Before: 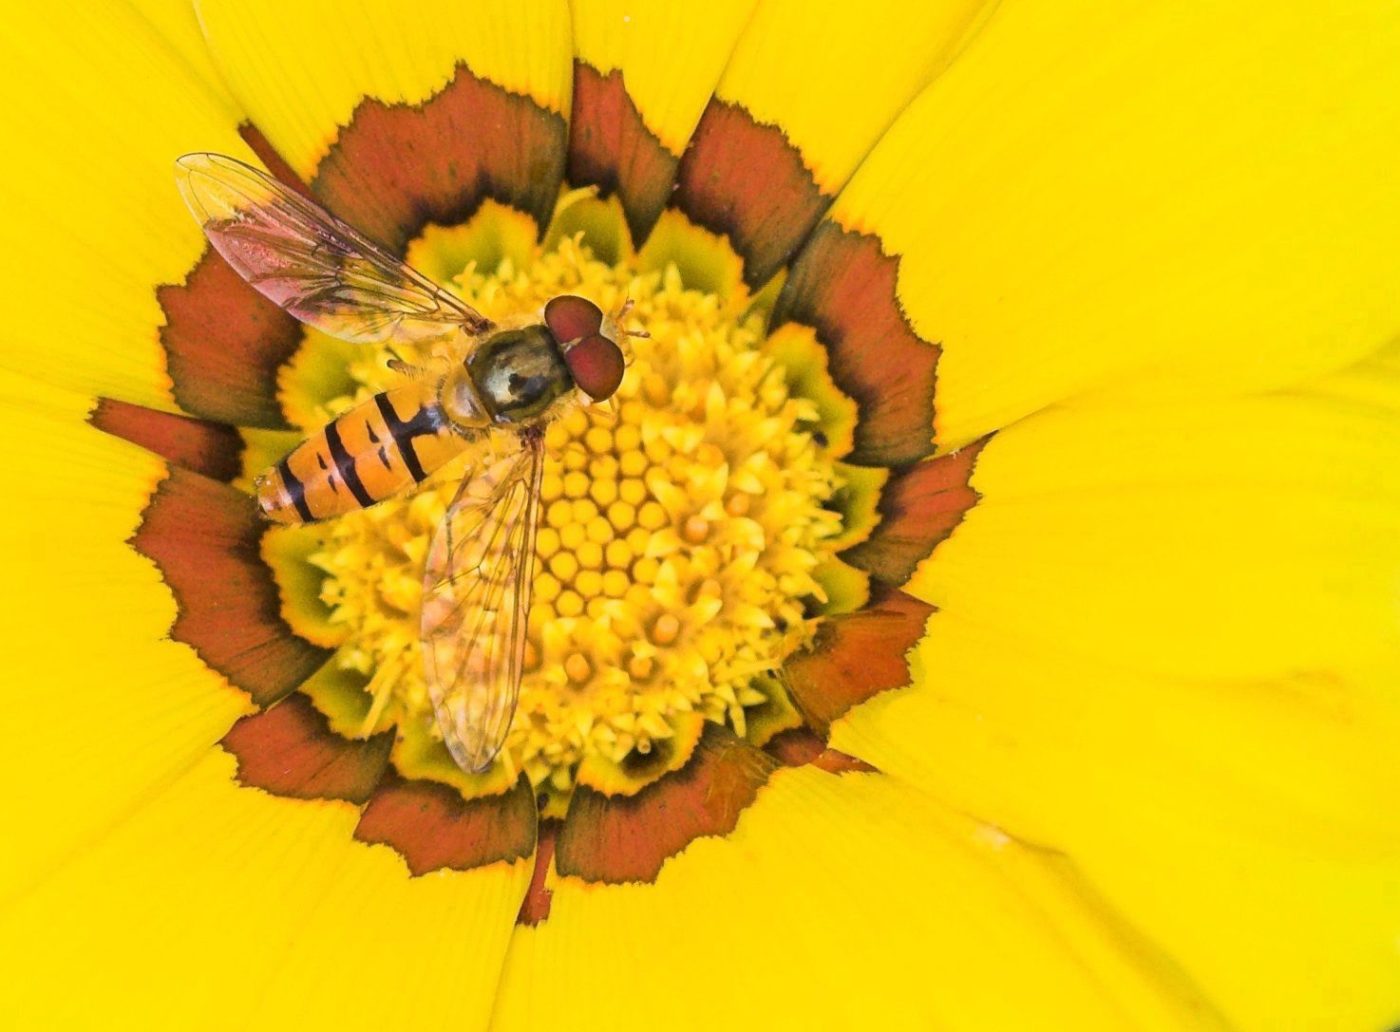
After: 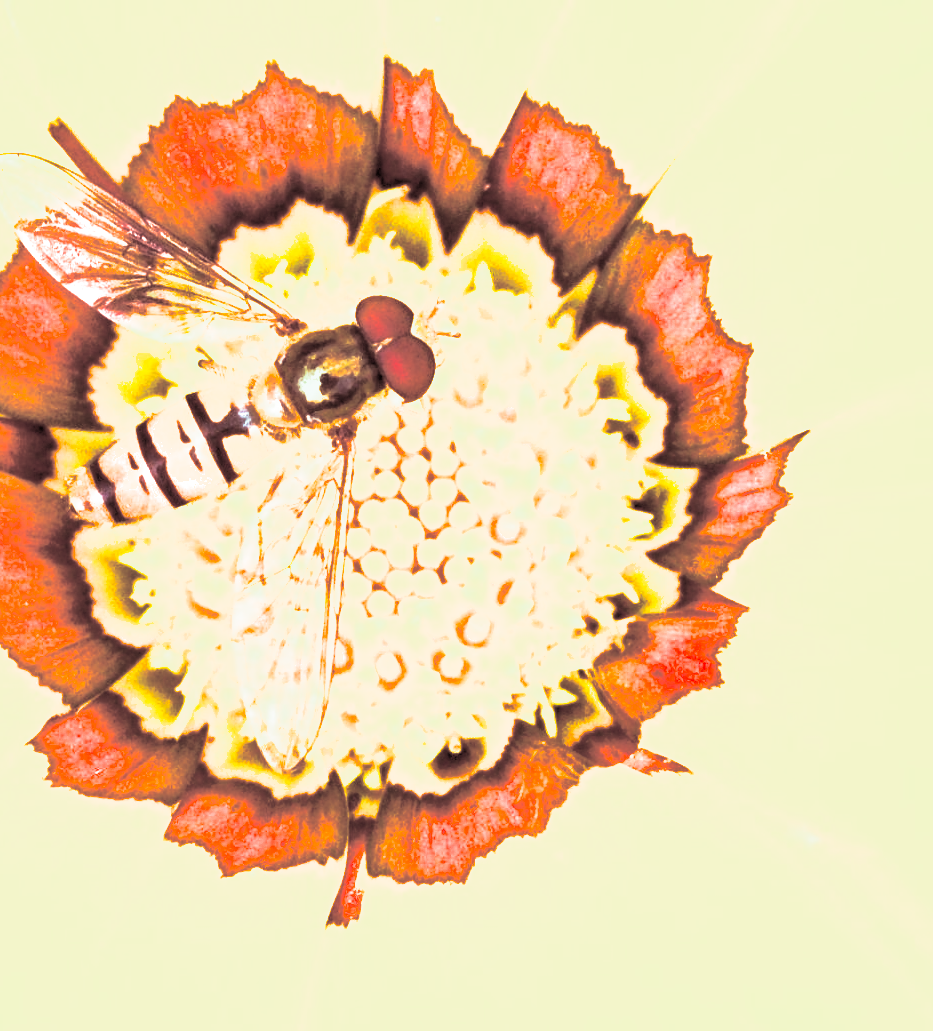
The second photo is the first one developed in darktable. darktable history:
tone curve: curves: ch0 [(0, 0.01) (0.037, 0.032) (0.131, 0.108) (0.275, 0.256) (0.483, 0.512) (0.61, 0.665) (0.696, 0.742) (0.792, 0.819) (0.911, 0.925) (0.997, 0.995)]; ch1 [(0, 0) (0.308, 0.29) (0.425, 0.411) (0.492, 0.488) (0.505, 0.503) (0.527, 0.531) (0.568, 0.594) (0.683, 0.702) (0.746, 0.77) (1, 1)]; ch2 [(0, 0) (0.246, 0.233) (0.36, 0.352) (0.415, 0.415) (0.485, 0.487) (0.502, 0.504) (0.525, 0.523) (0.539, 0.553) (0.587, 0.594) (0.636, 0.652) (0.711, 0.729) (0.845, 0.855) (0.998, 0.977)], color space Lab, independent channels, preserve colors none
crop and rotate: left 13.537%, right 19.796%
split-toning: shadows › saturation 0.3, highlights › hue 180°, highlights › saturation 0.3, compress 0%
exposure: black level correction 0.009, exposure 1.425 EV, compensate highlight preservation false
shadows and highlights: on, module defaults
base curve: curves: ch0 [(0, 0) (0.257, 0.25) (0.482, 0.586) (0.757, 0.871) (1, 1)]
